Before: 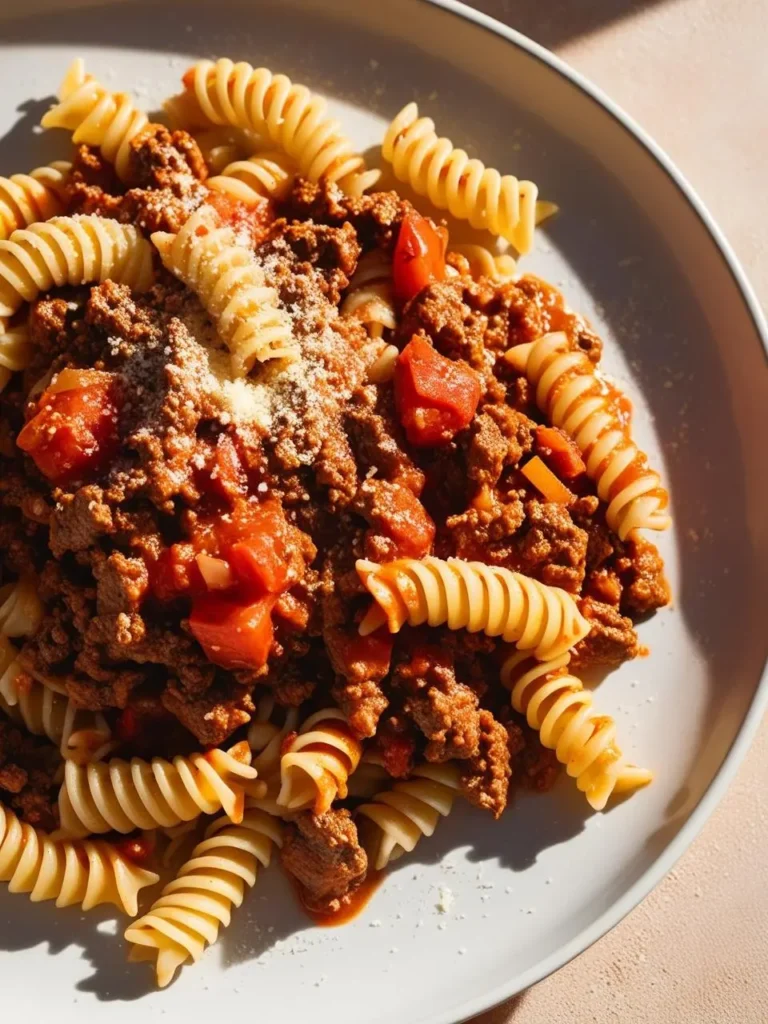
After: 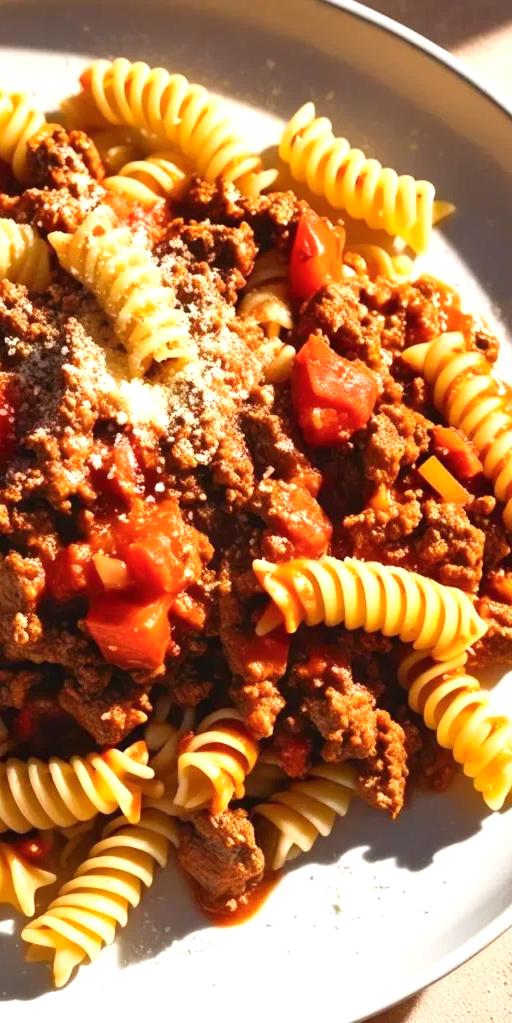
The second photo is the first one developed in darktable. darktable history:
crop and rotate: left 13.425%, right 19.907%
exposure: black level correction 0, exposure 0.699 EV, compensate highlight preservation false
color balance rgb: power › hue 169.9°, highlights gain › chroma 0.15%, highlights gain › hue 332.32°, linear chroma grading › global chroma 3.653%, perceptual saturation grading › global saturation 0.353%, global vibrance 11.013%
